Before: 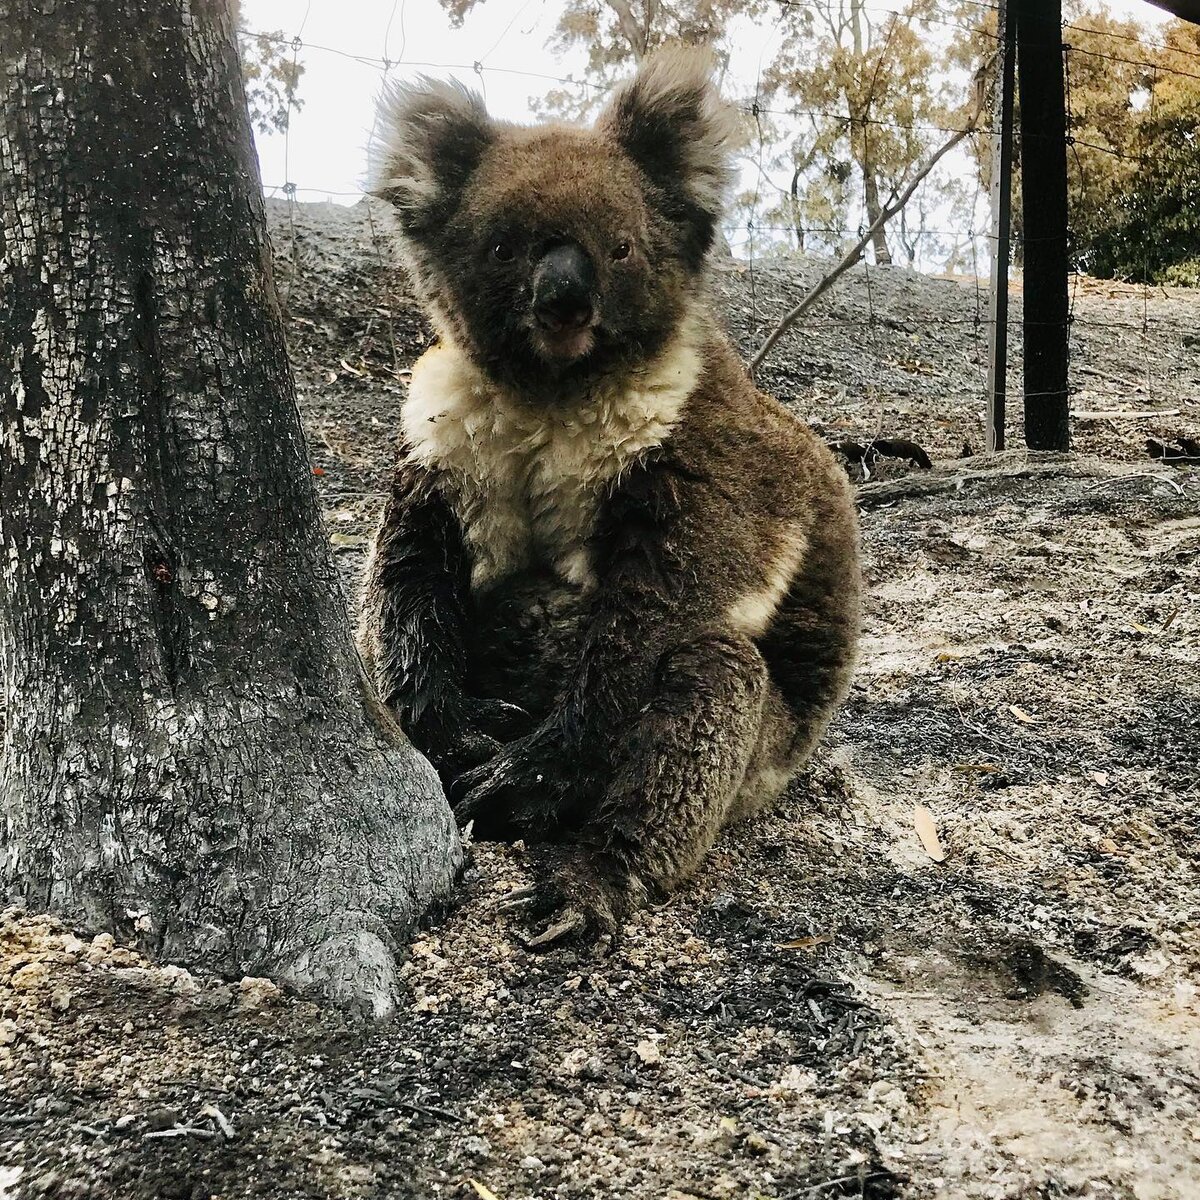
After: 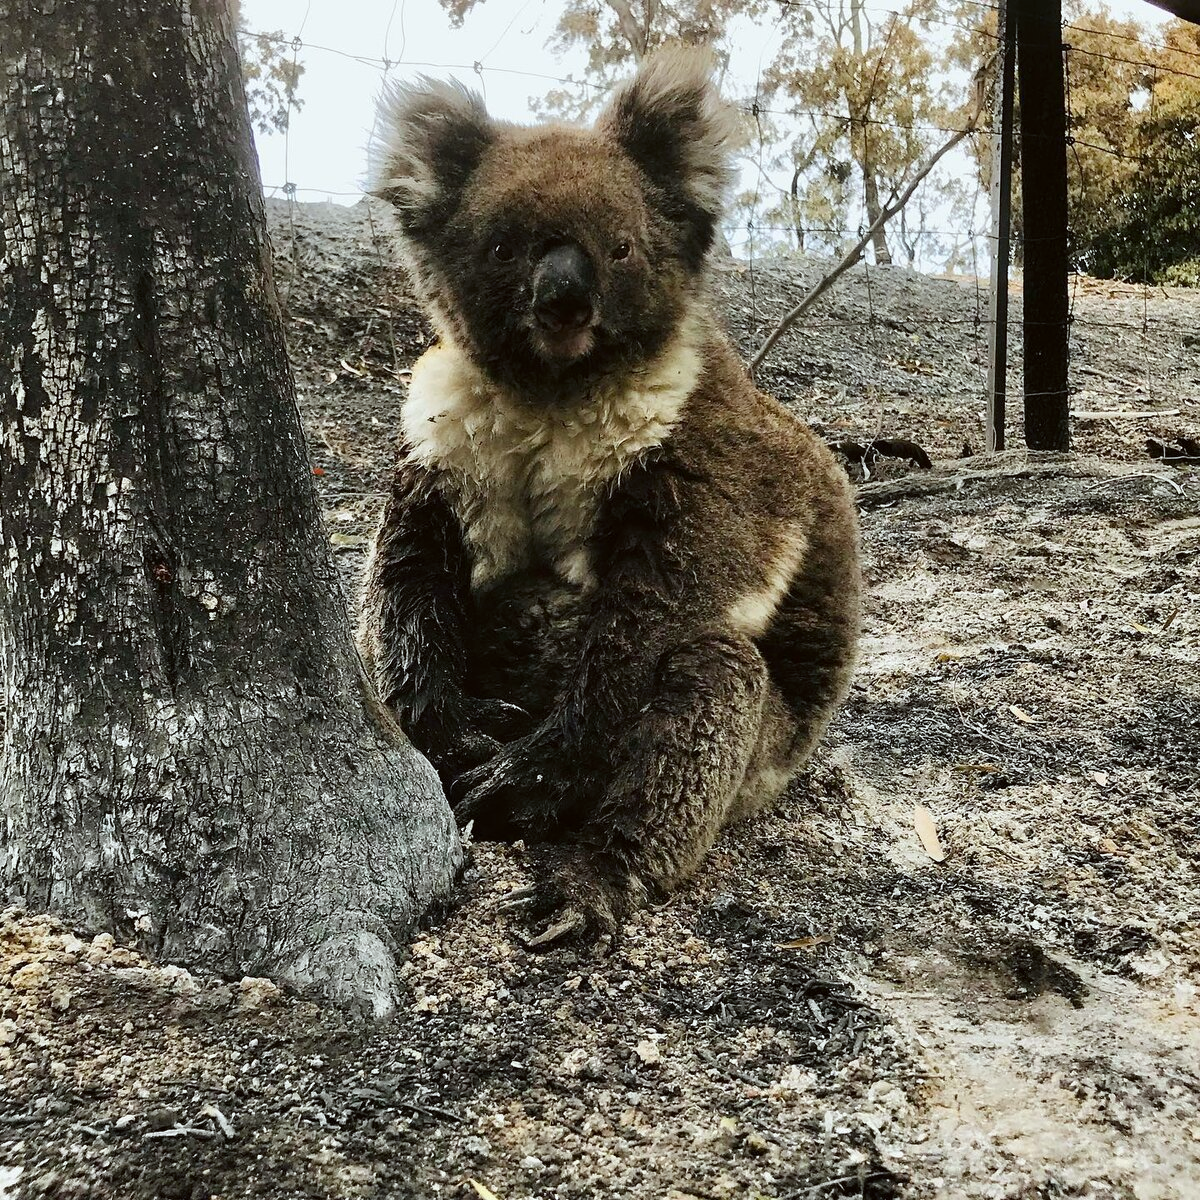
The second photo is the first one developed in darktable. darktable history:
color correction: highlights a* -2.9, highlights b* -2.5, shadows a* 1.99, shadows b* 3
